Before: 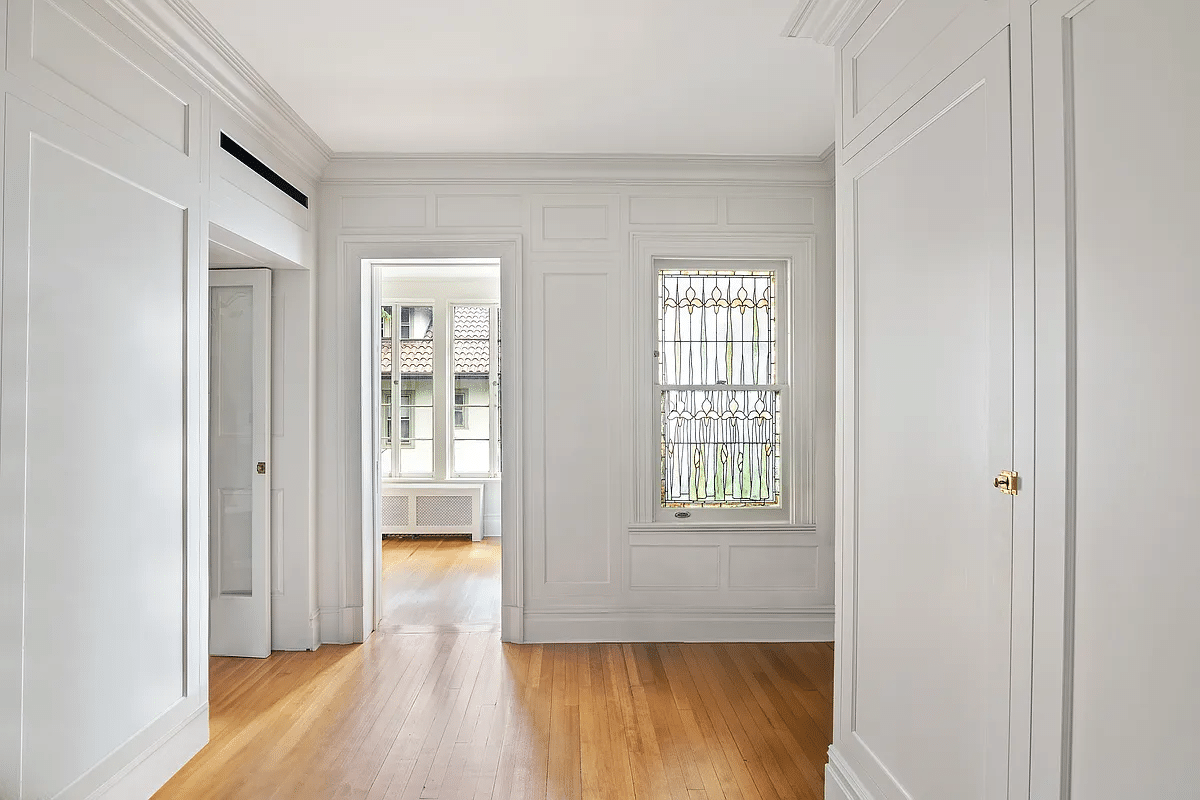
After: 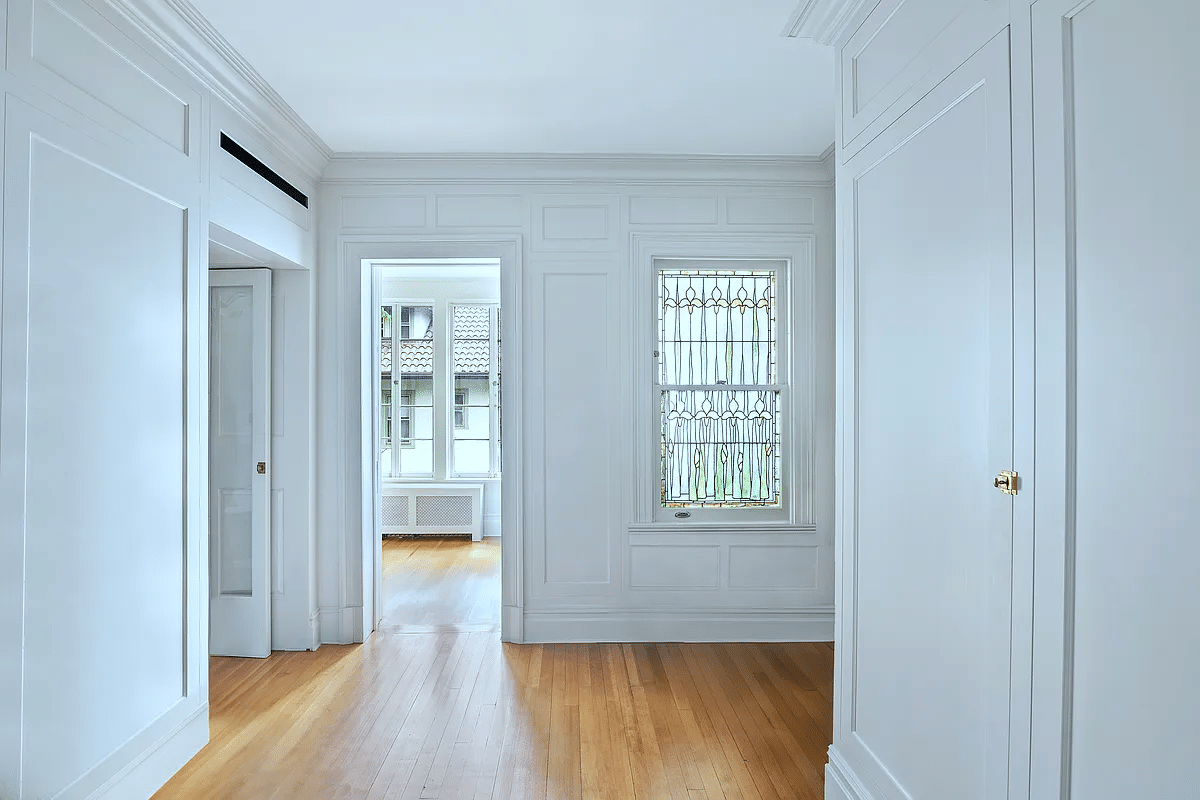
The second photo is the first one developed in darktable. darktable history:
color calibration: illuminant F (fluorescent), F source F9 (Cool White Deluxe 4150 K) – high CRI, x 0.374, y 0.373, temperature 4153.55 K
